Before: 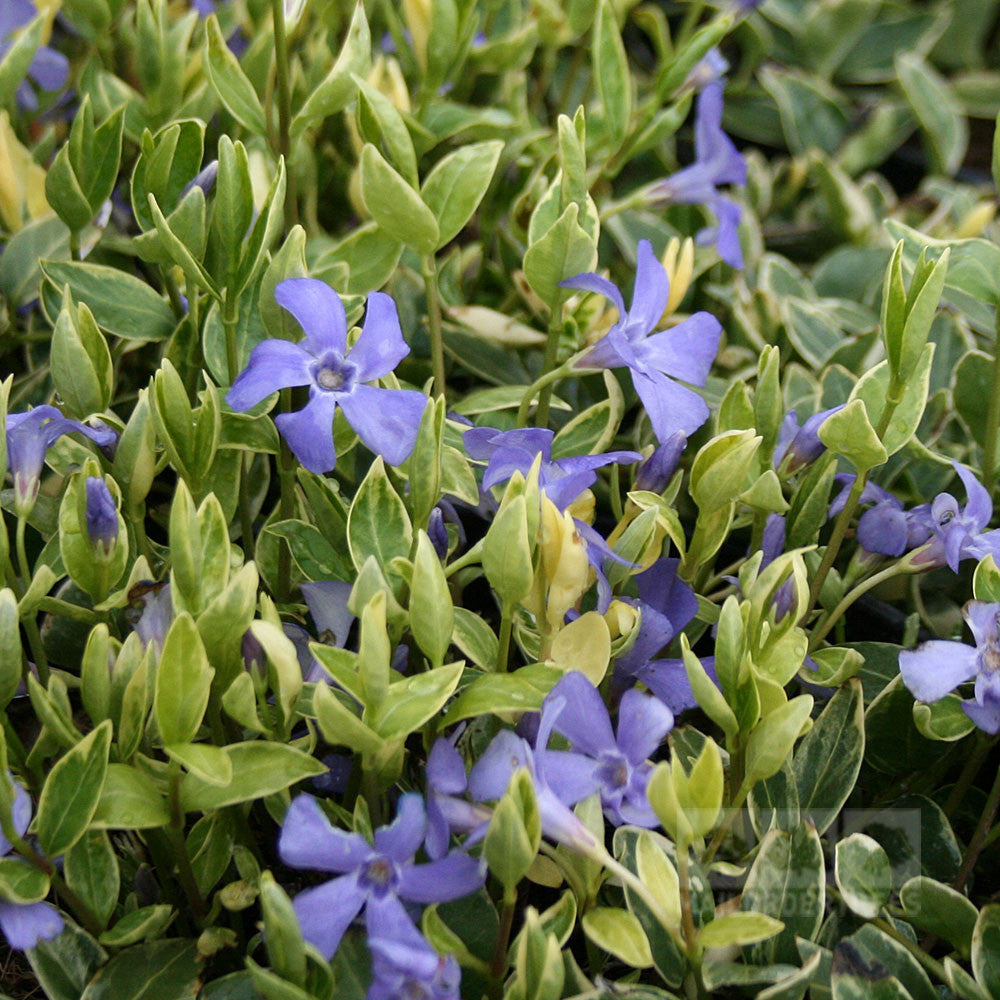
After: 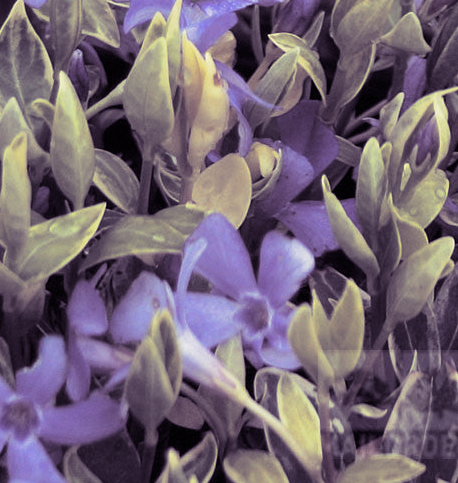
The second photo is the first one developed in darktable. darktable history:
shadows and highlights: radius 118.69, shadows 42.21, highlights -61.56, soften with gaussian
split-toning: shadows › hue 266.4°, shadows › saturation 0.4, highlights › hue 61.2°, highlights › saturation 0.3, compress 0%
crop: left 35.976%, top 45.819%, right 18.162%, bottom 5.807%
